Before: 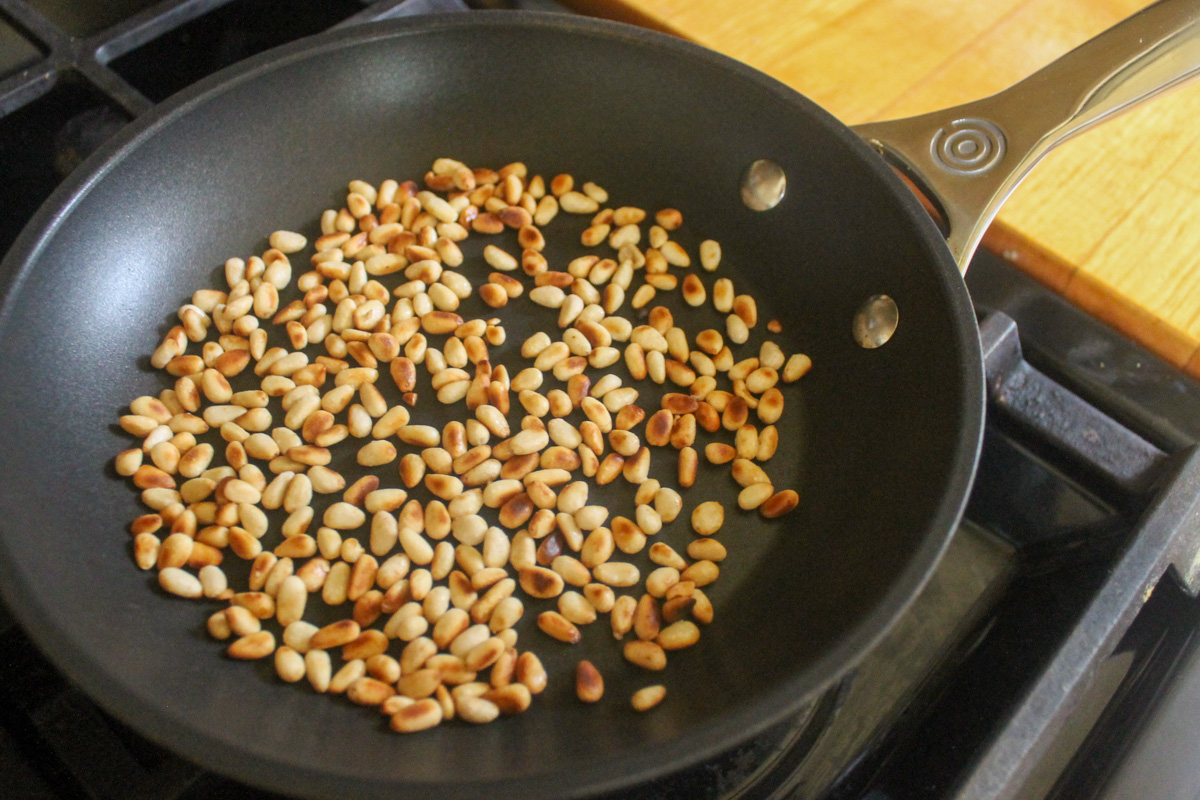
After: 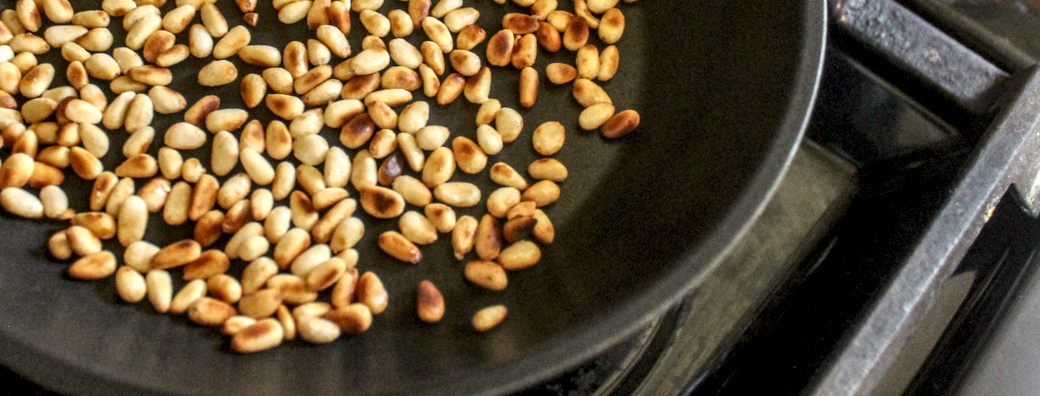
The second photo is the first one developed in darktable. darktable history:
local contrast: highlights 16%, detail 185%
crop and rotate: left 13.317%, top 47.586%, bottom 2.795%
